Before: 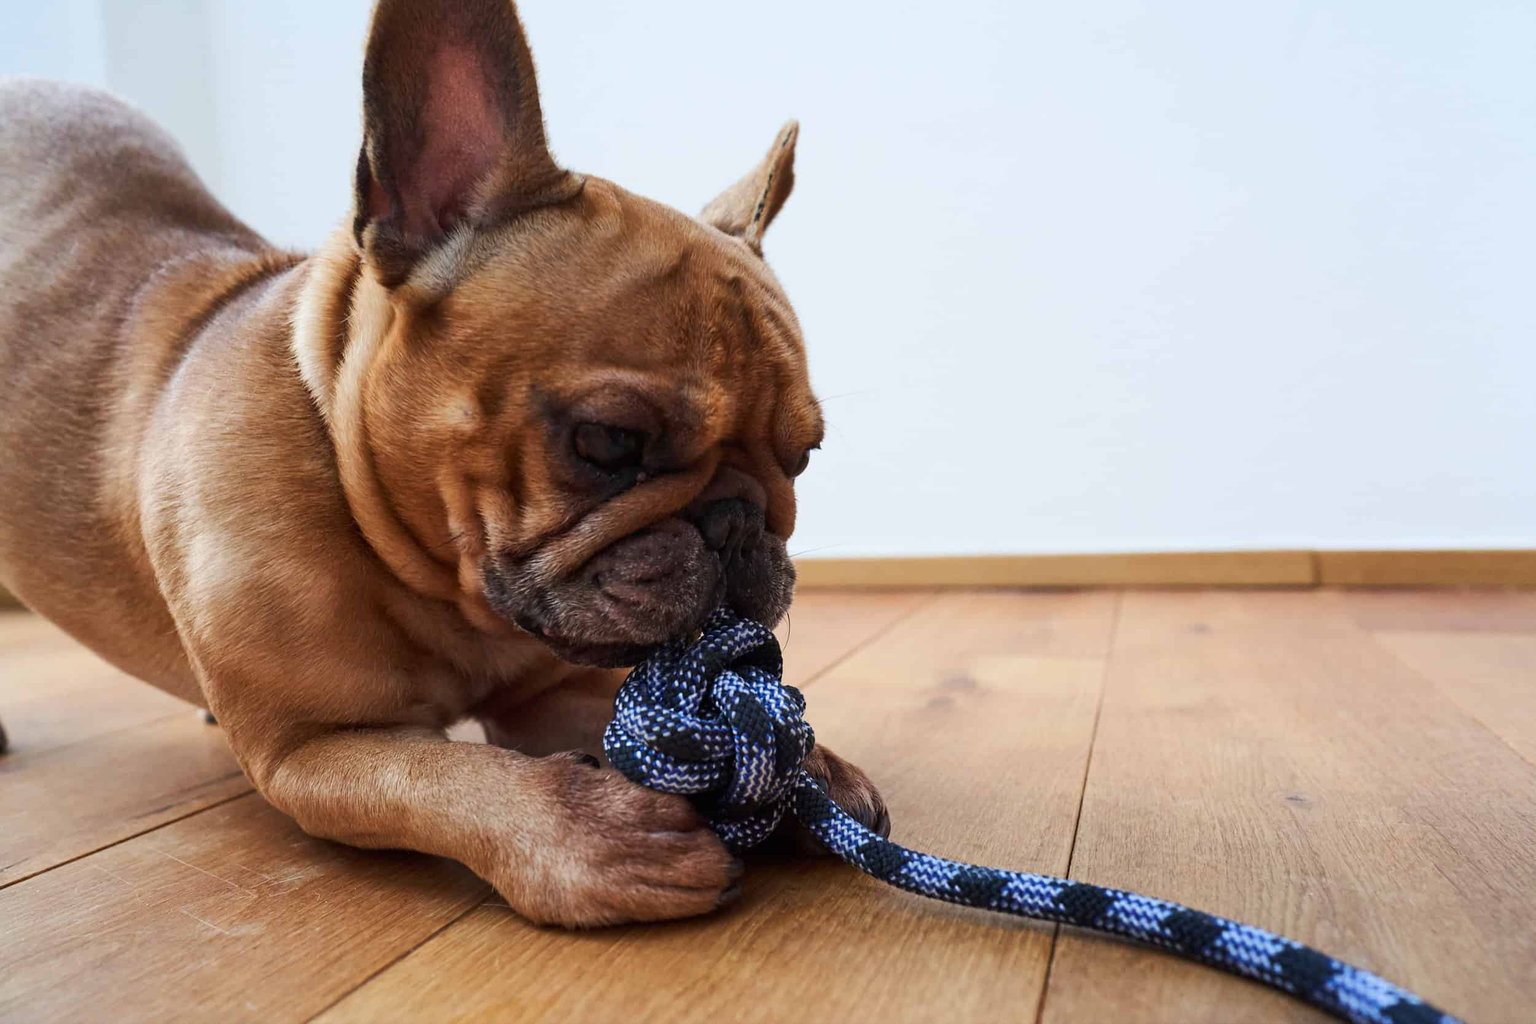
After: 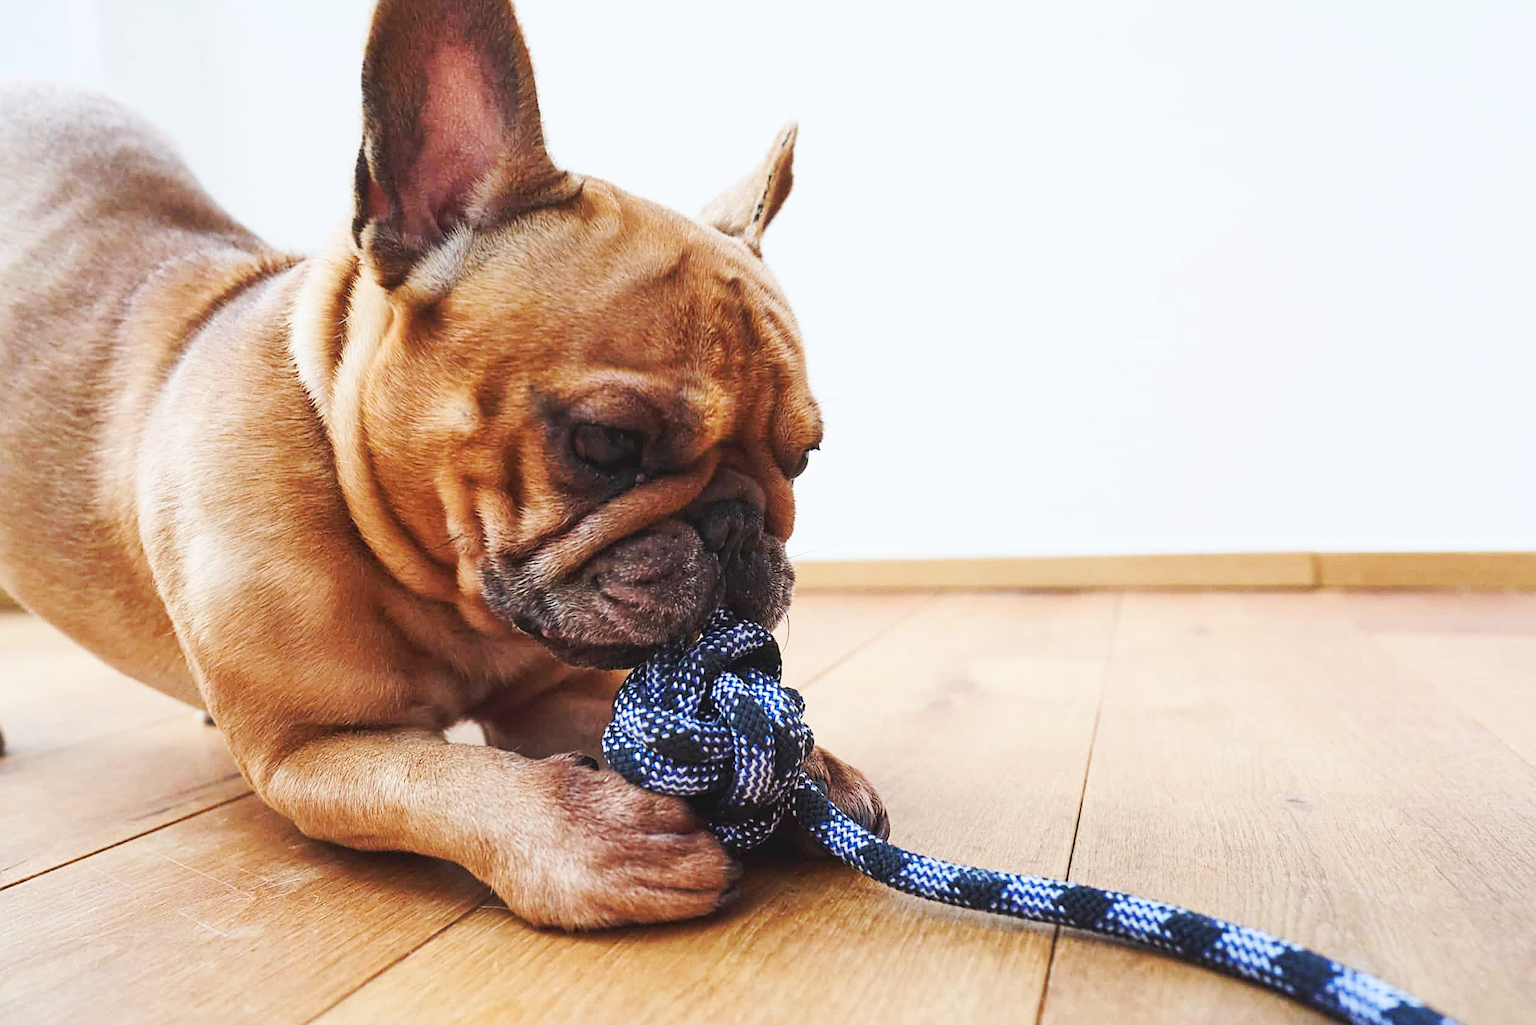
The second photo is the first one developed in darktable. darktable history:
base curve: curves: ch0 [(0, 0.007) (0.028, 0.063) (0.121, 0.311) (0.46, 0.743) (0.859, 0.957) (1, 1)], exposure shift 0.575, preserve colors none
crop and rotate: left 0.18%, bottom 0.003%
sharpen: on, module defaults
